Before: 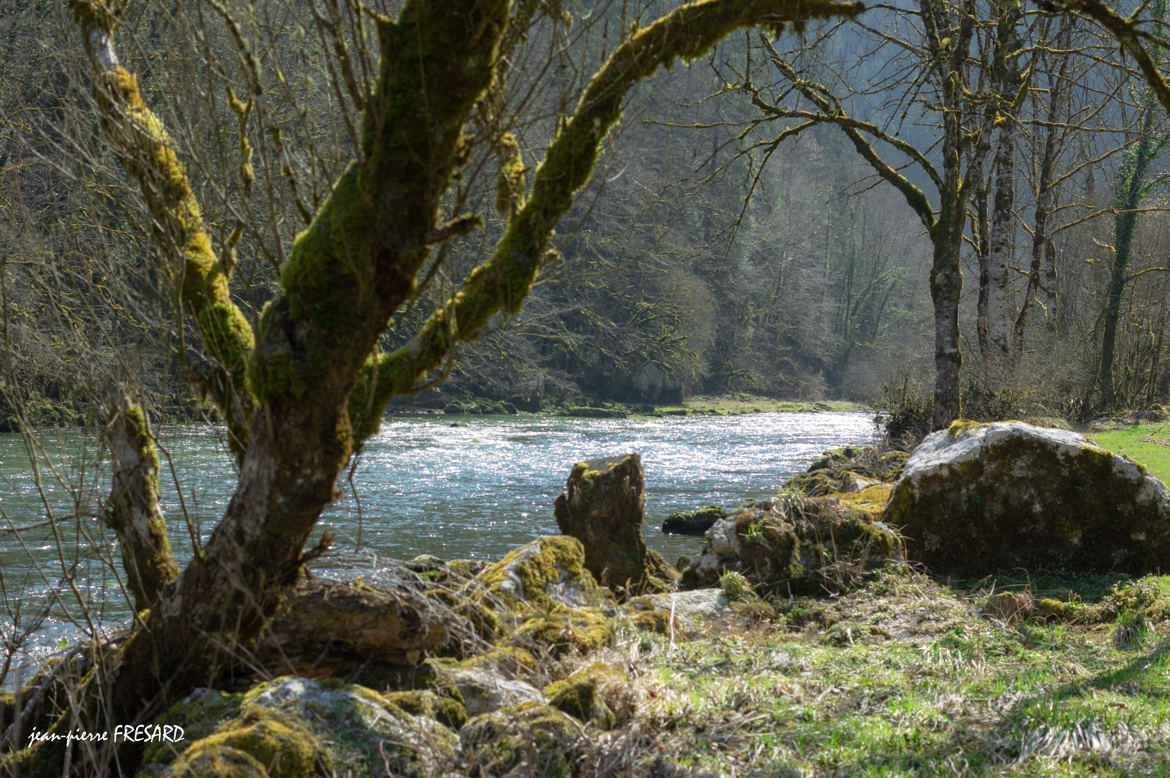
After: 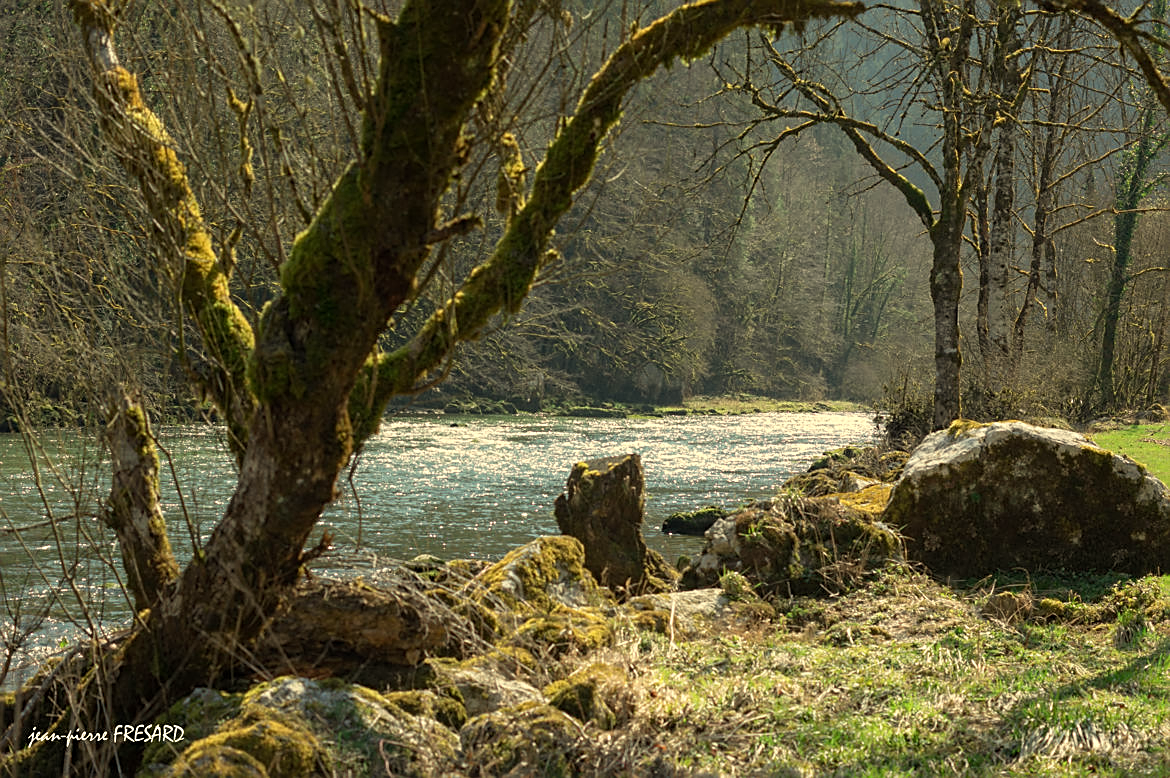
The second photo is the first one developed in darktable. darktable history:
exposure: compensate highlight preservation false
white balance: red 1.08, blue 0.791
sharpen: amount 0.575
